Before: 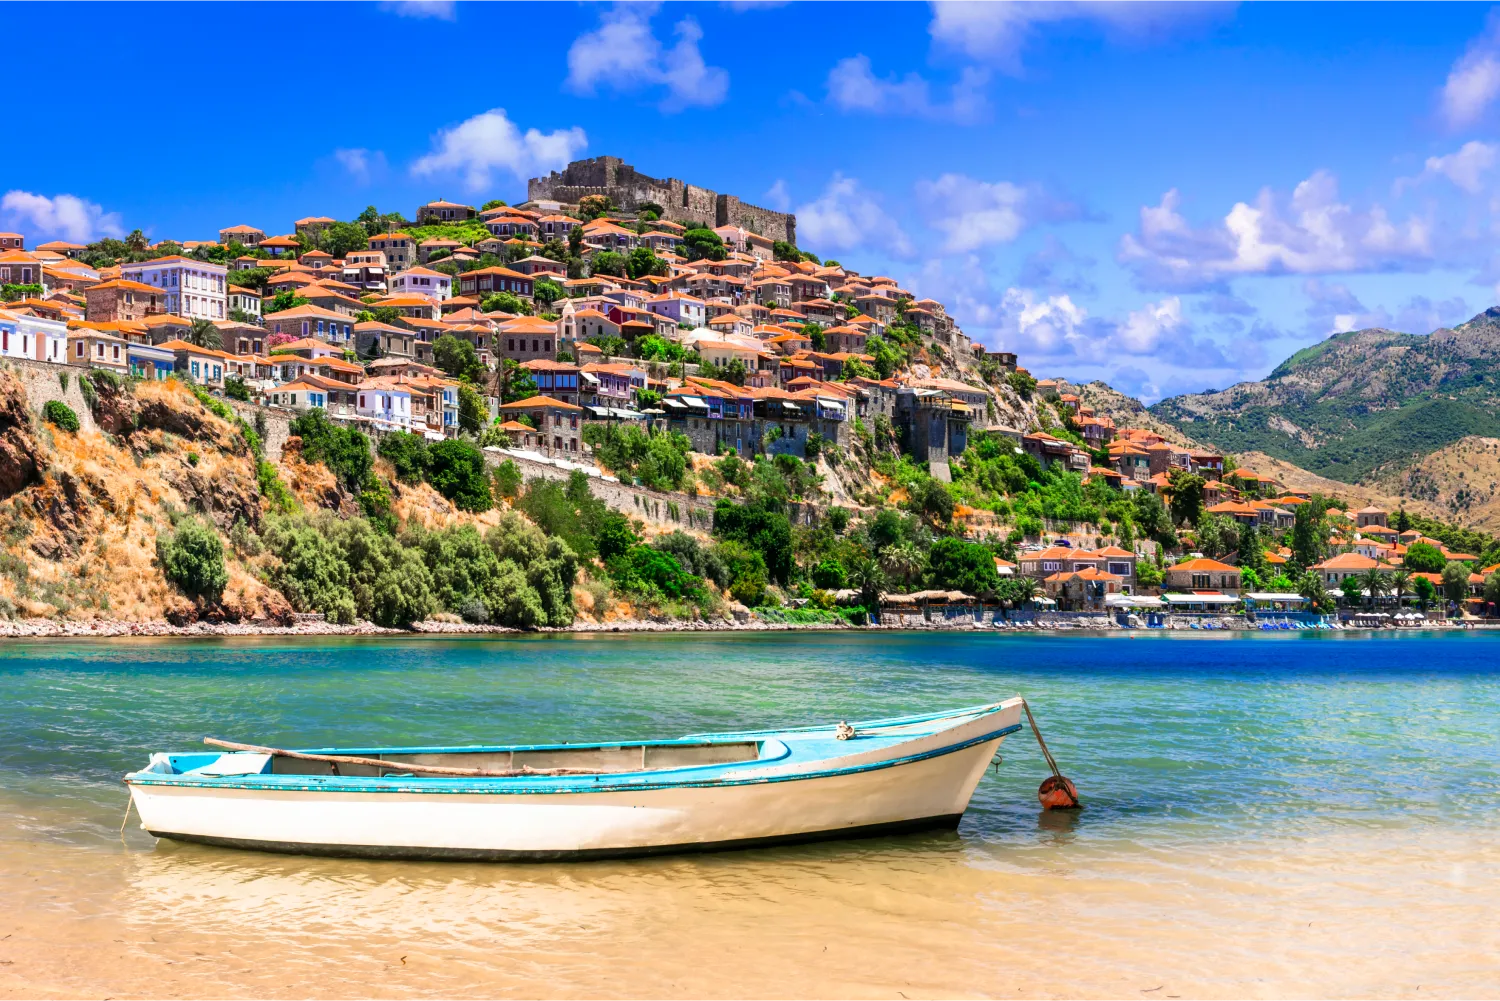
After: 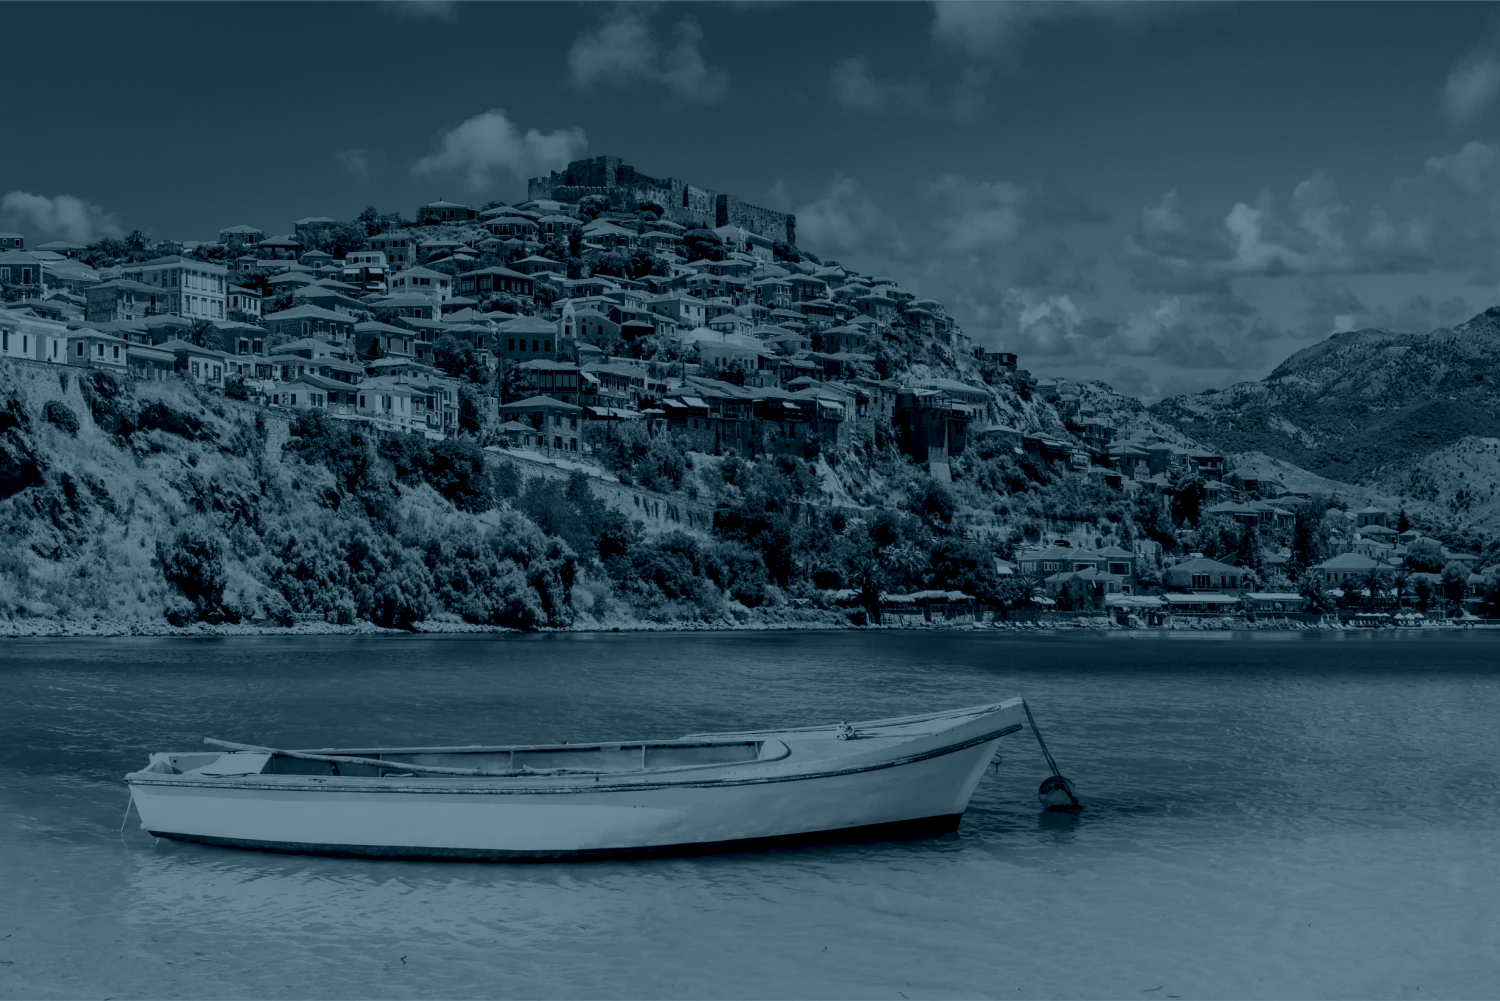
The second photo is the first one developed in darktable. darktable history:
exposure: black level correction 0.009, exposure 0.014 EV, compensate highlight preservation false
colorize: hue 194.4°, saturation 29%, source mix 61.75%, lightness 3.98%, version 1
